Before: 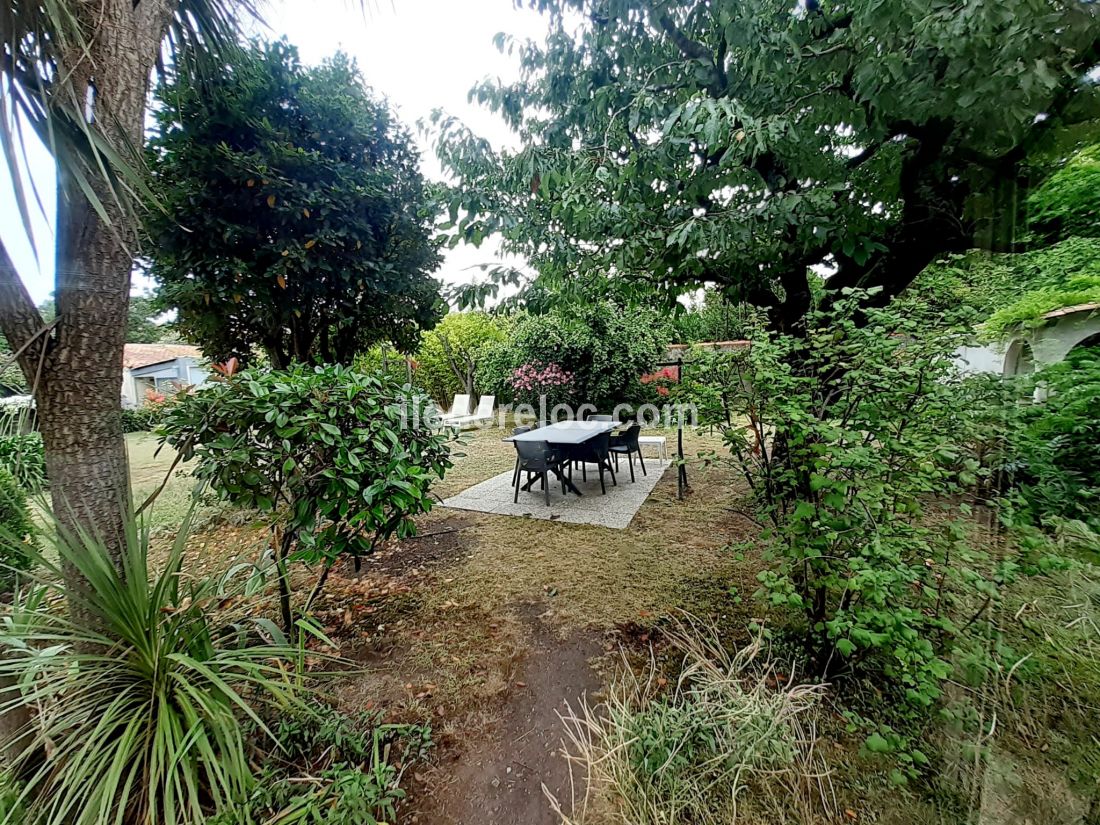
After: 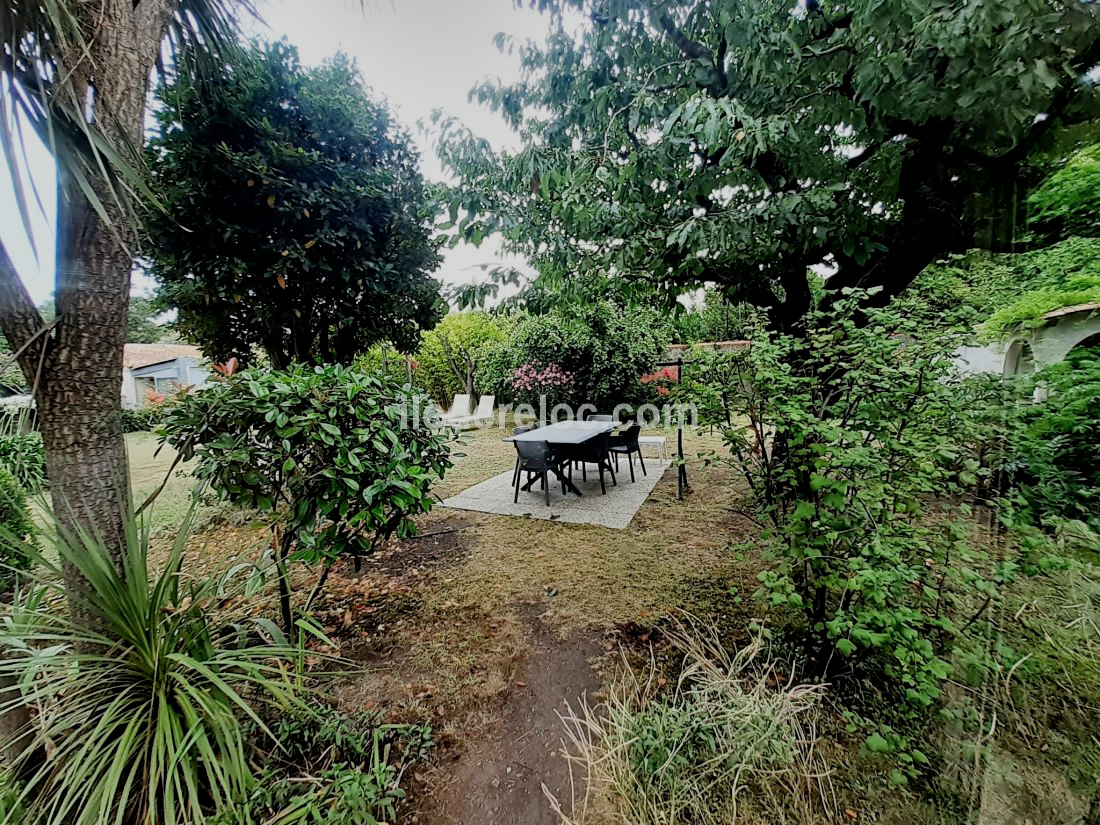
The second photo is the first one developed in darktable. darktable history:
shadows and highlights: shadows 24.5, highlights -78.15, soften with gaussian
filmic rgb: black relative exposure -7.65 EV, white relative exposure 4.56 EV, hardness 3.61, contrast 1.05
